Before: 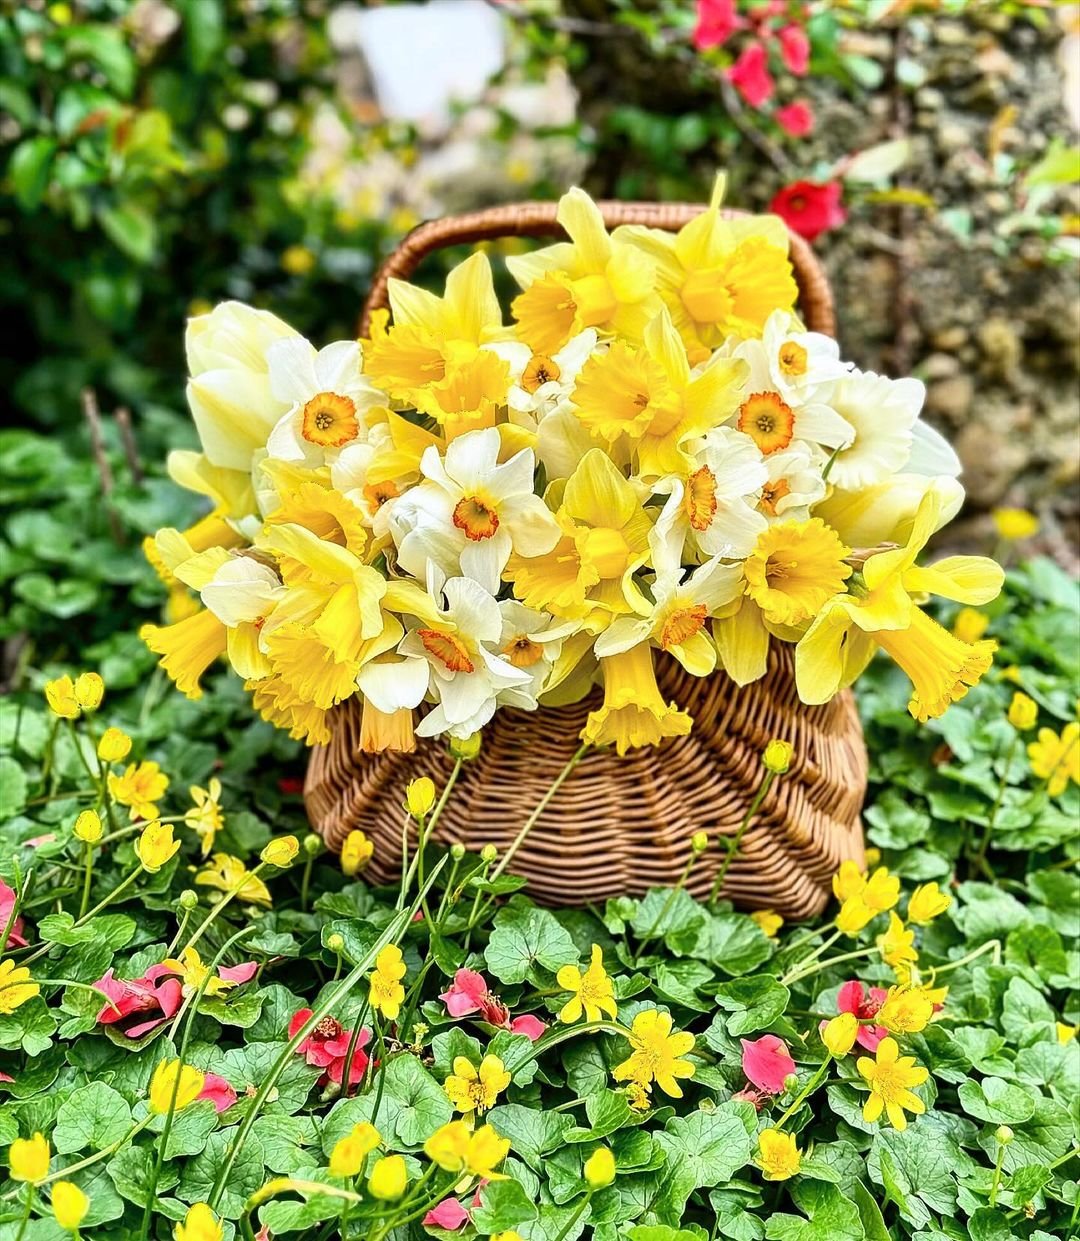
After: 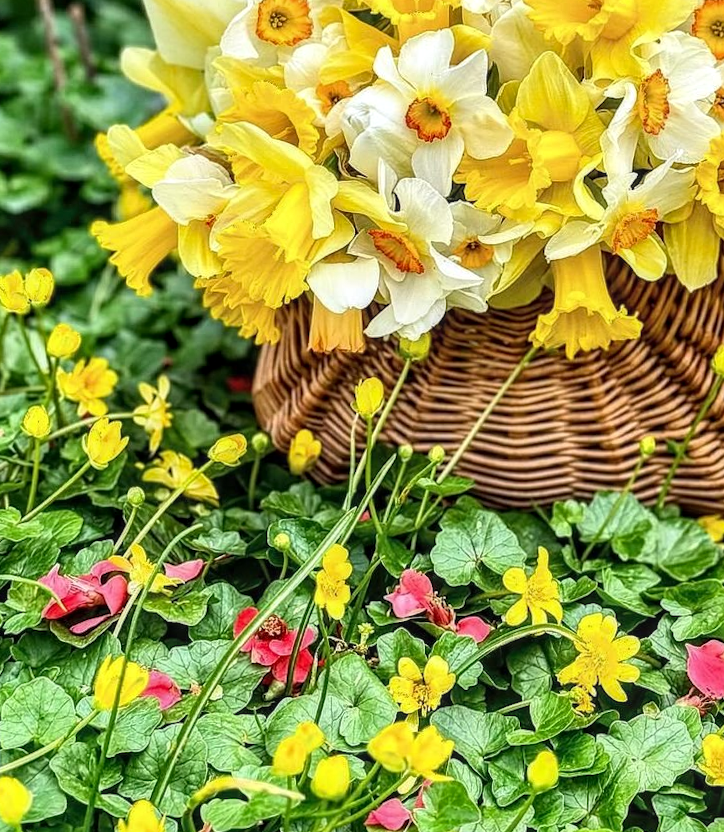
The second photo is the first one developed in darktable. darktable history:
local contrast: on, module defaults
crop and rotate: angle -0.82°, left 3.85%, top 31.828%, right 27.992%
